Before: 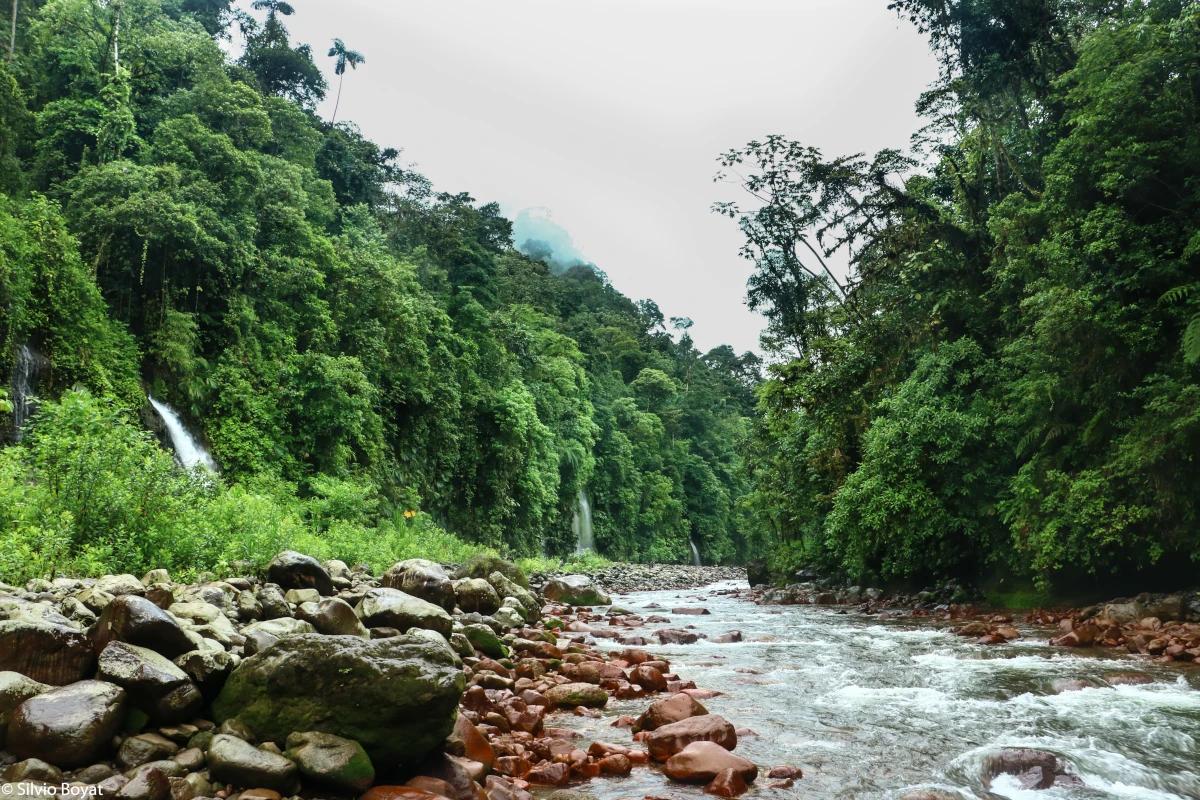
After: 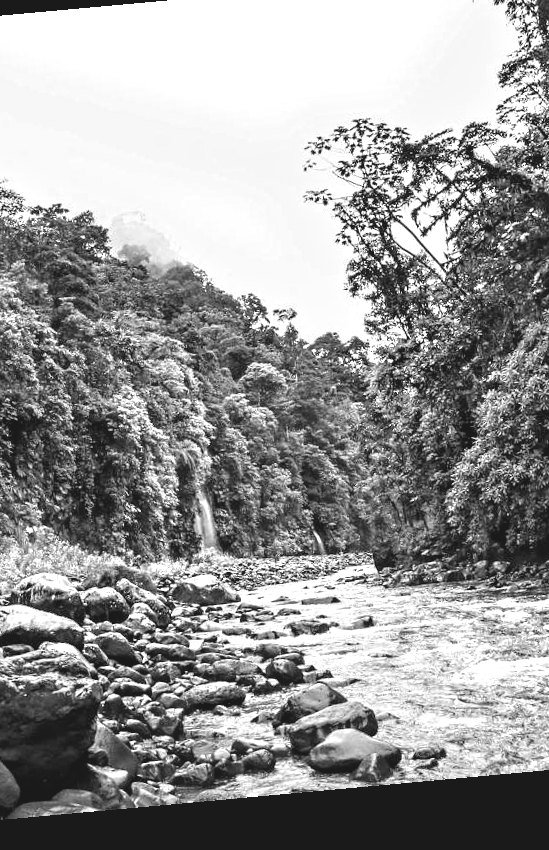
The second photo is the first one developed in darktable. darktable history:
crop: left 33.452%, top 6.025%, right 23.155%
exposure: black level correction 0.001, exposure 0.5 EV, compensate exposure bias true, compensate highlight preservation false
contrast brightness saturation: contrast -0.15, brightness 0.05, saturation -0.12
contrast equalizer: octaves 7, y [[0.5, 0.542, 0.583, 0.625, 0.667, 0.708], [0.5 ×6], [0.5 ×6], [0 ×6], [0 ×6]]
color balance: mode lift, gamma, gain (sRGB), lift [0.997, 0.979, 1.021, 1.011], gamma [1, 1.084, 0.916, 0.998], gain [1, 0.87, 1.13, 1.101], contrast 4.55%, contrast fulcrum 38.24%, output saturation 104.09%
rotate and perspective: rotation -5.2°, automatic cropping off
monochrome: a 32, b 64, size 2.3
